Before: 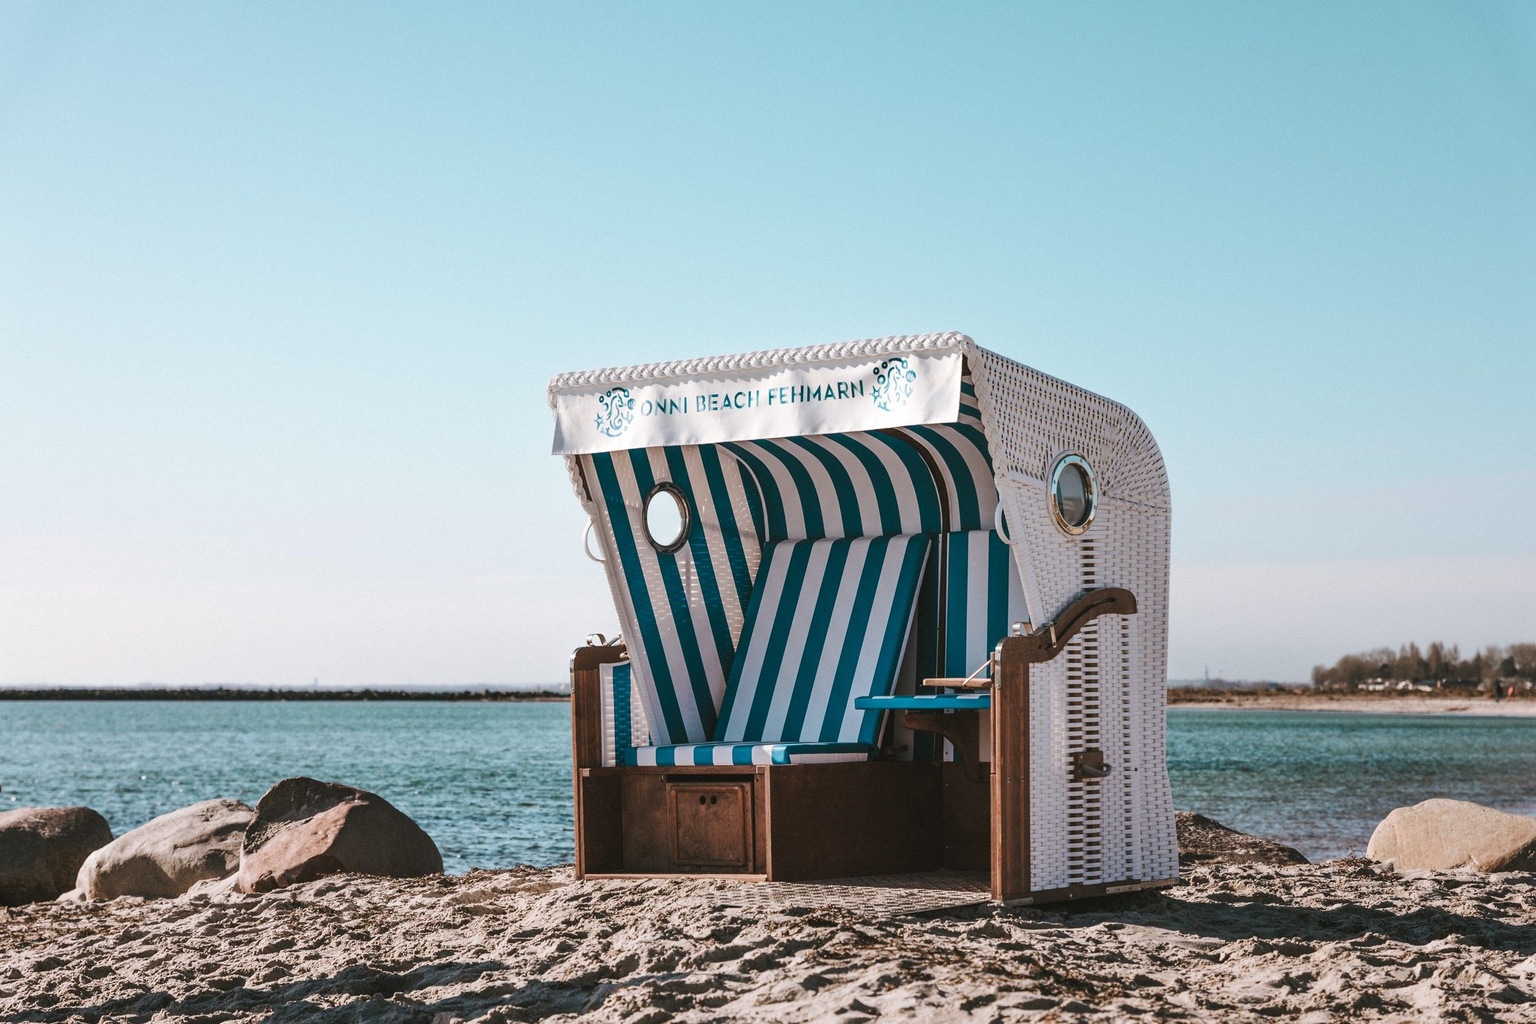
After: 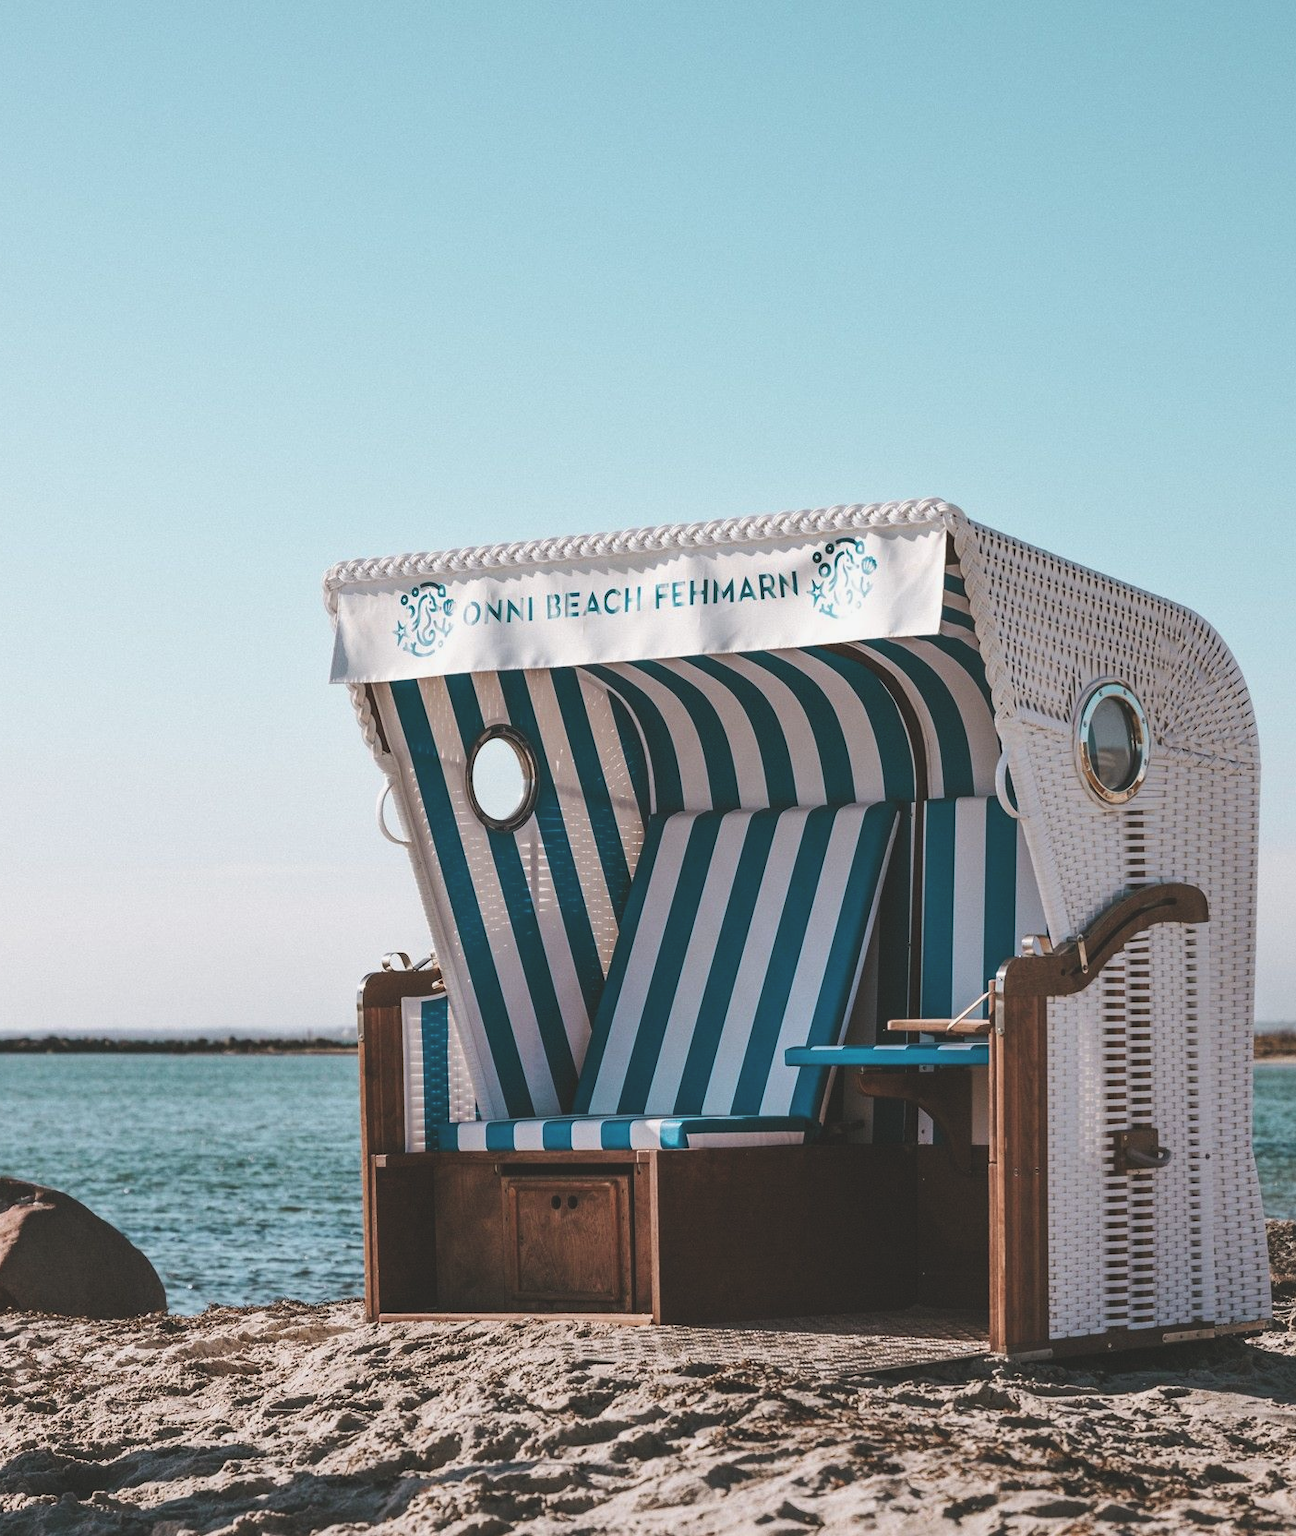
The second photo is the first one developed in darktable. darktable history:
exposure: black level correction -0.015, exposure -0.125 EV, compensate highlight preservation false
crop: left 21.674%, right 22.086%
